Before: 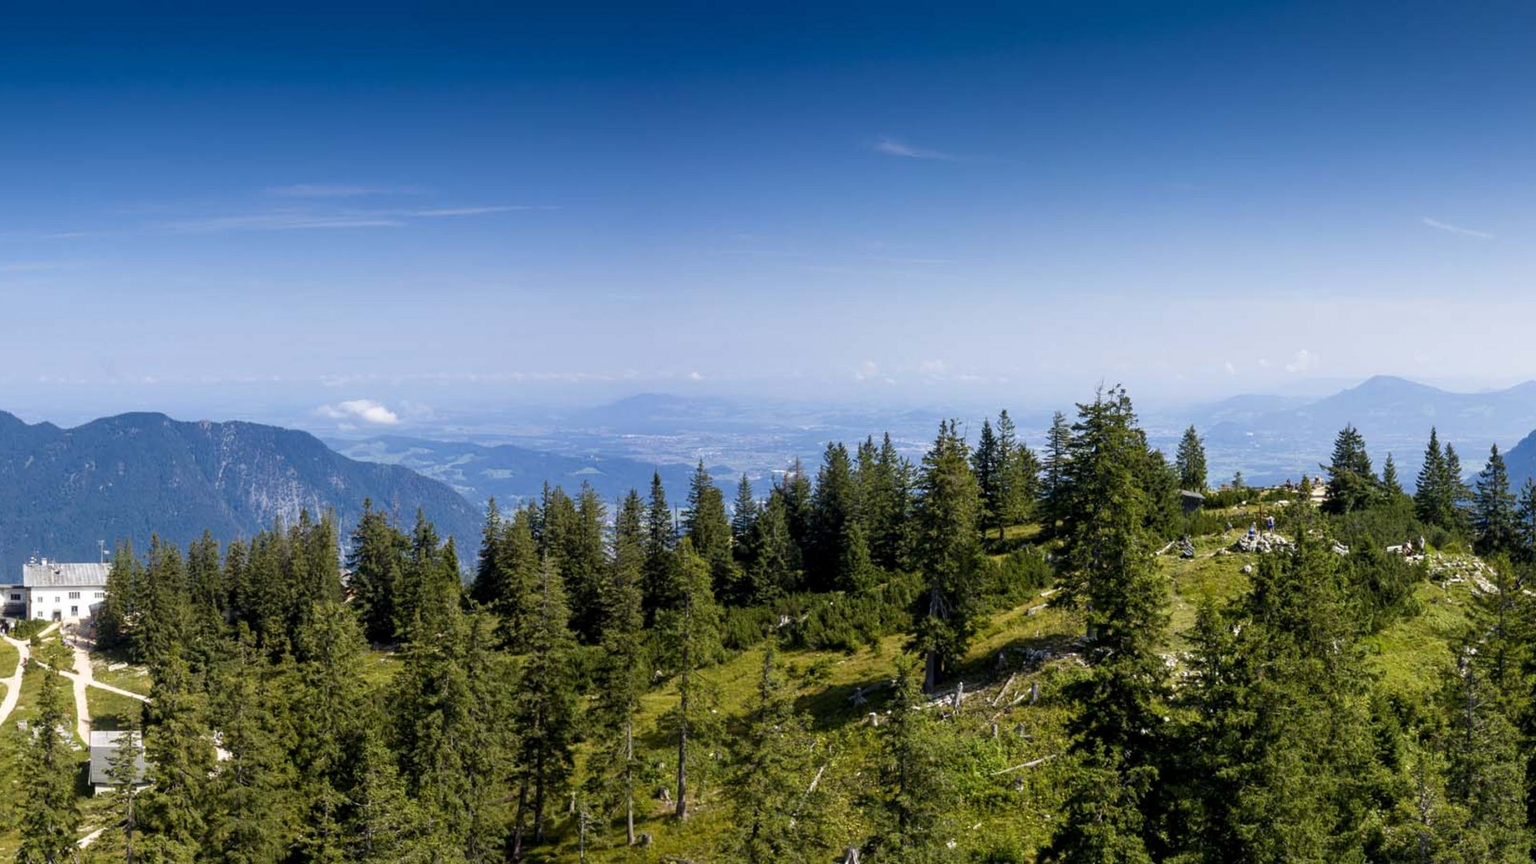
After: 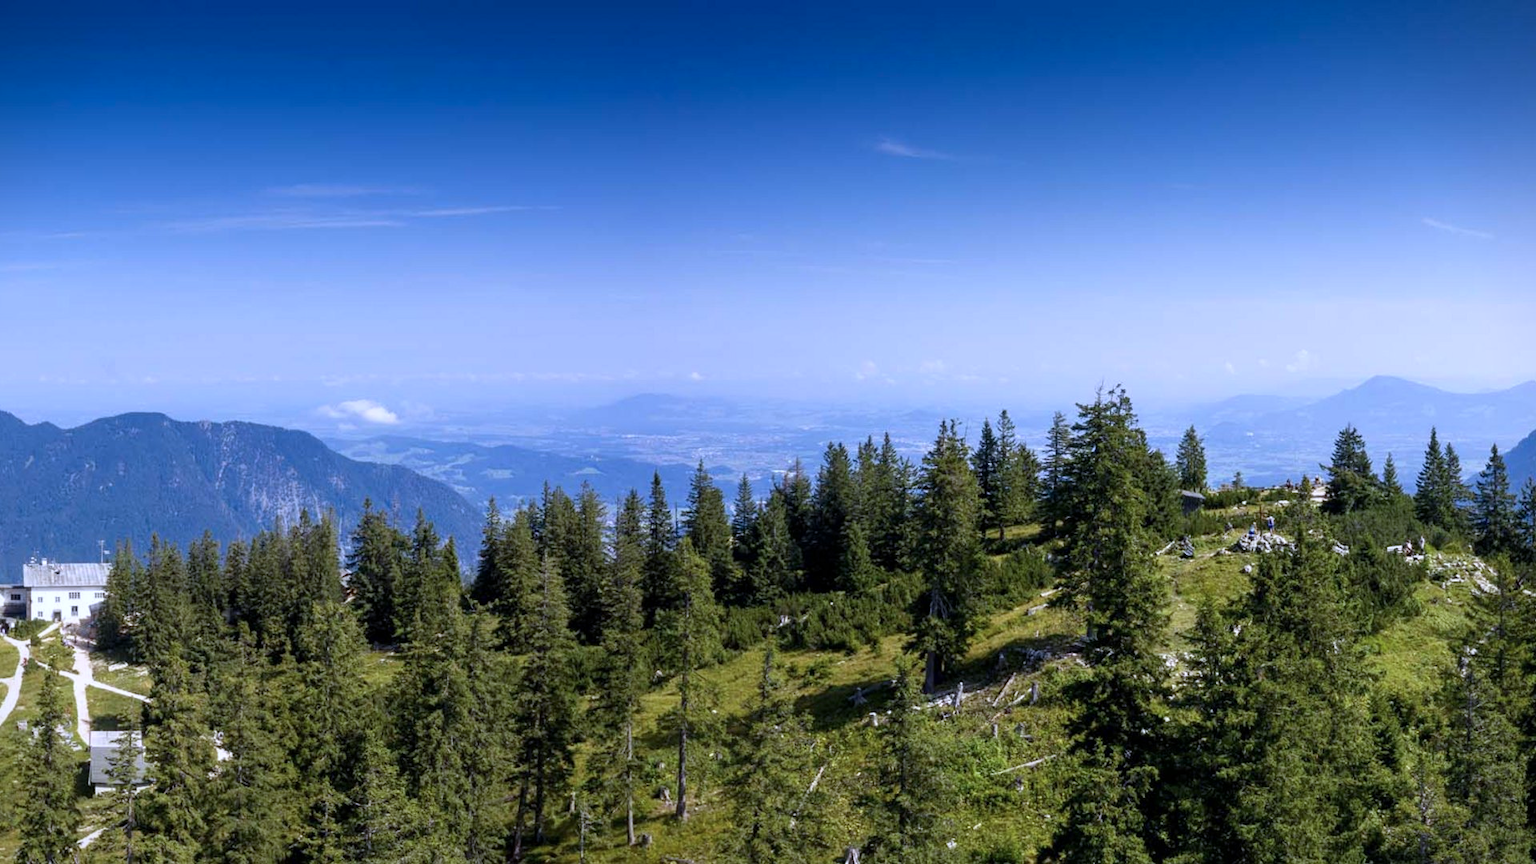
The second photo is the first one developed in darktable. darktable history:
vignetting: fall-off start 97.23%, saturation -0.024, center (-0.033, -0.042), width/height ratio 1.179, unbound false
color calibration: illuminant custom, x 0.373, y 0.388, temperature 4269.97 K
